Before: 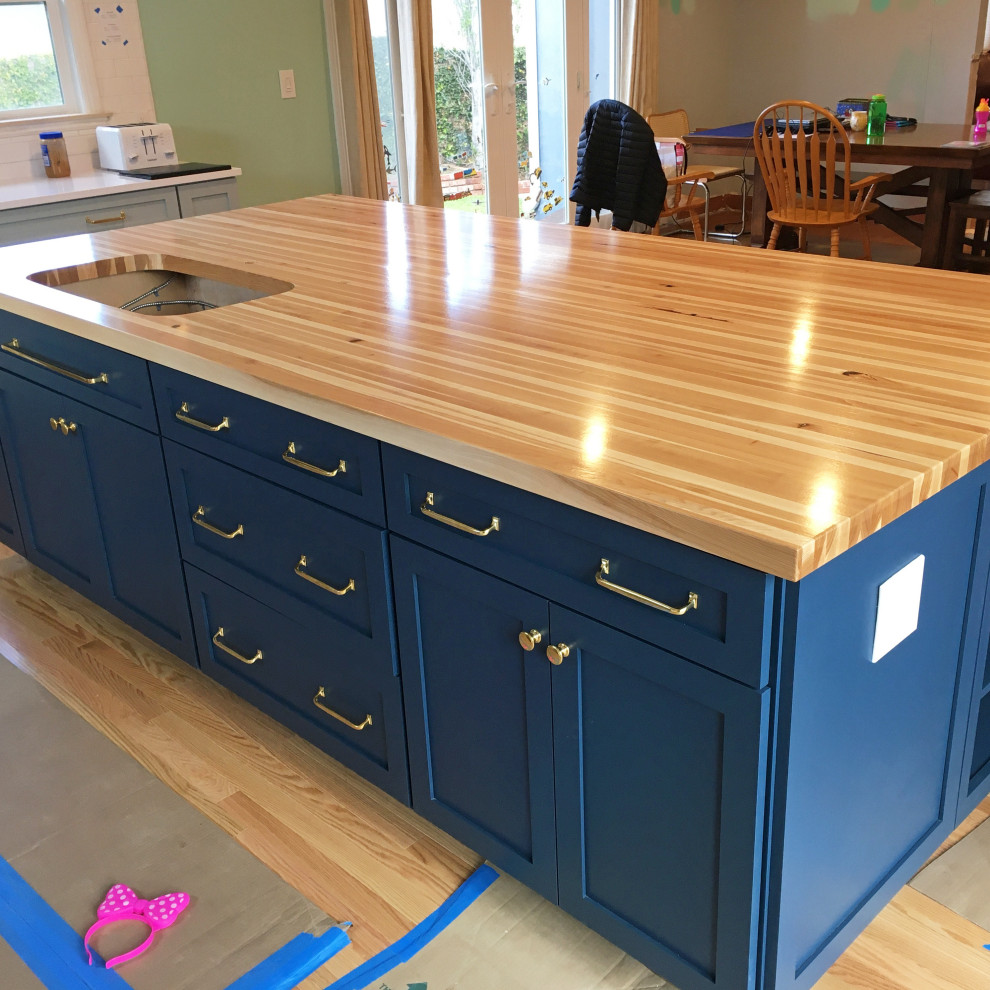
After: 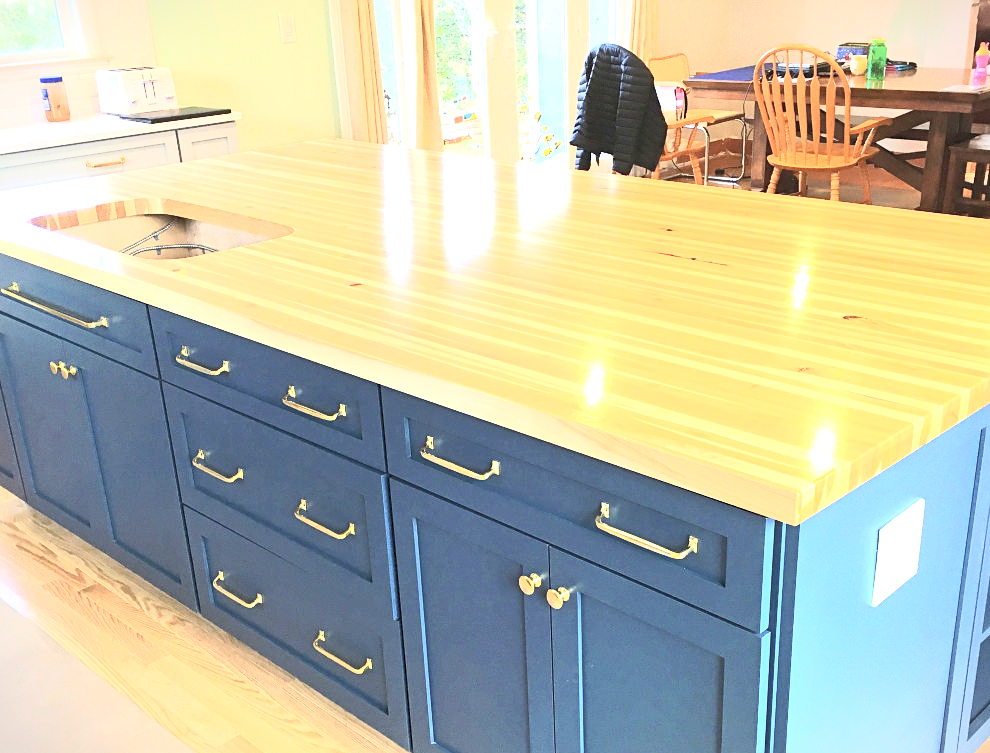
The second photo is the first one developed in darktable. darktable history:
exposure: black level correction 0, exposure 1.505 EV, compensate highlight preservation false
vignetting: fall-off start 100.04%, fall-off radius 65.23%, brightness -0.276, automatic ratio true, dithering 8-bit output
sharpen: amount 0.211
crop: top 5.687%, bottom 18.172%
contrast brightness saturation: contrast 0.386, brightness 0.544
